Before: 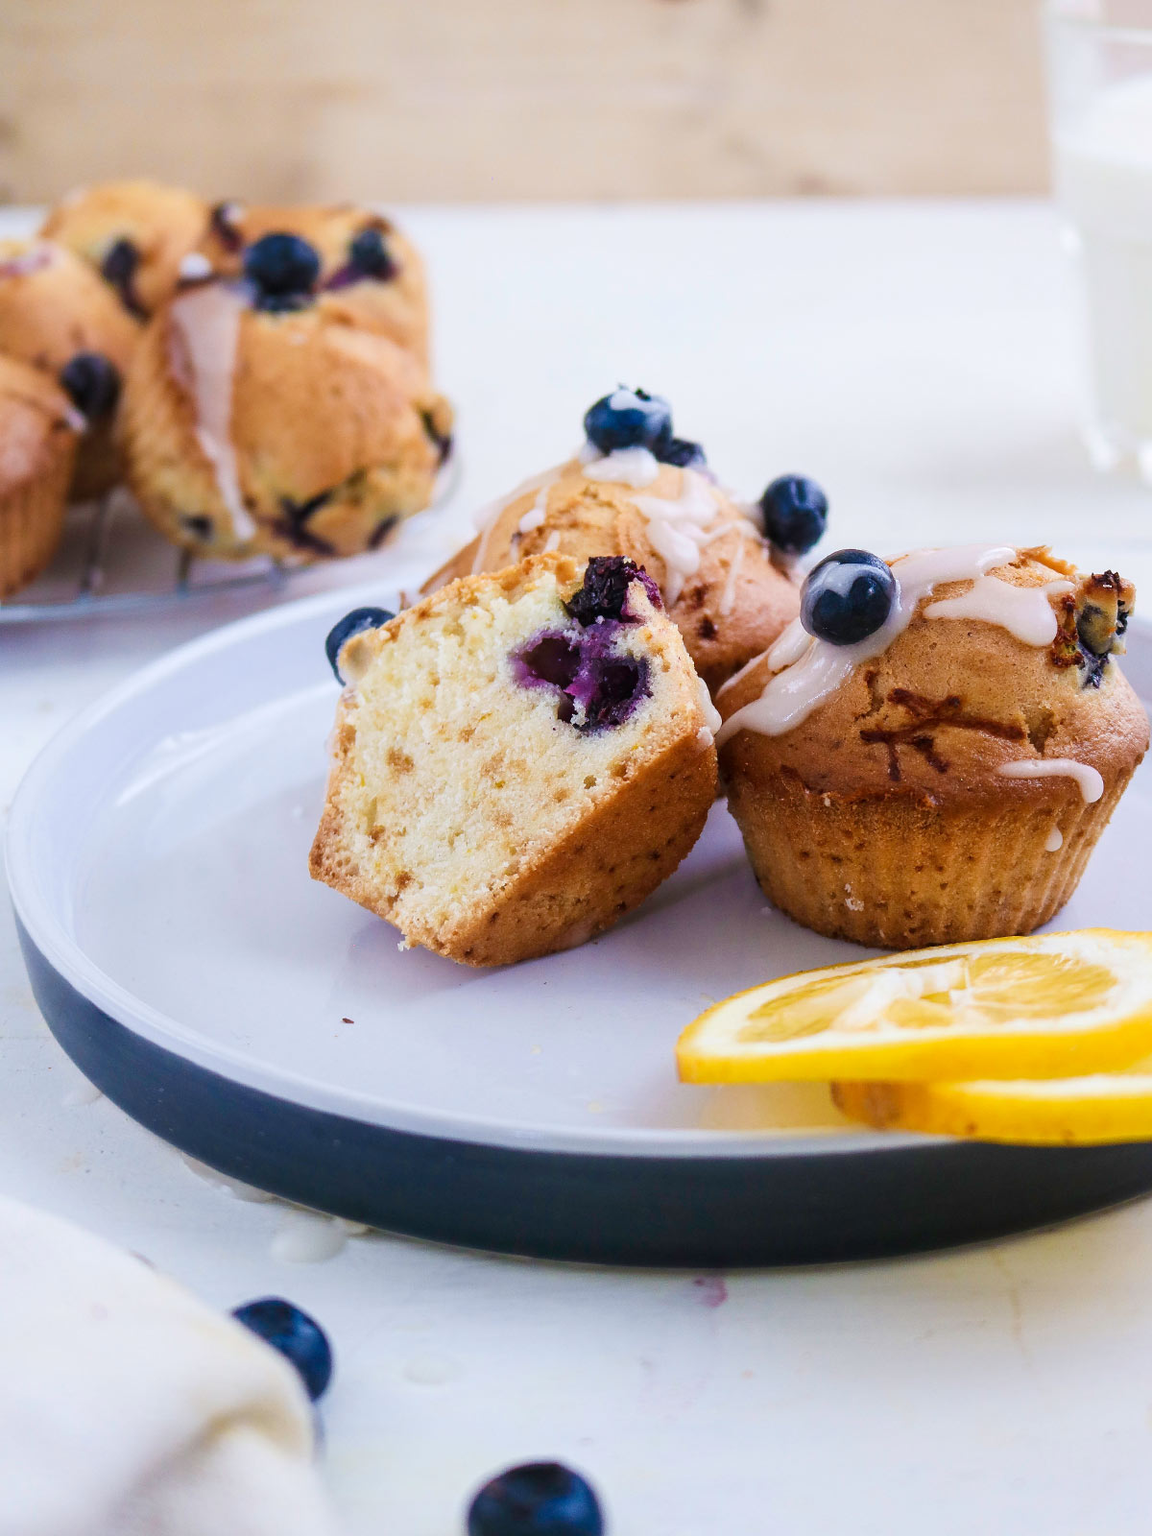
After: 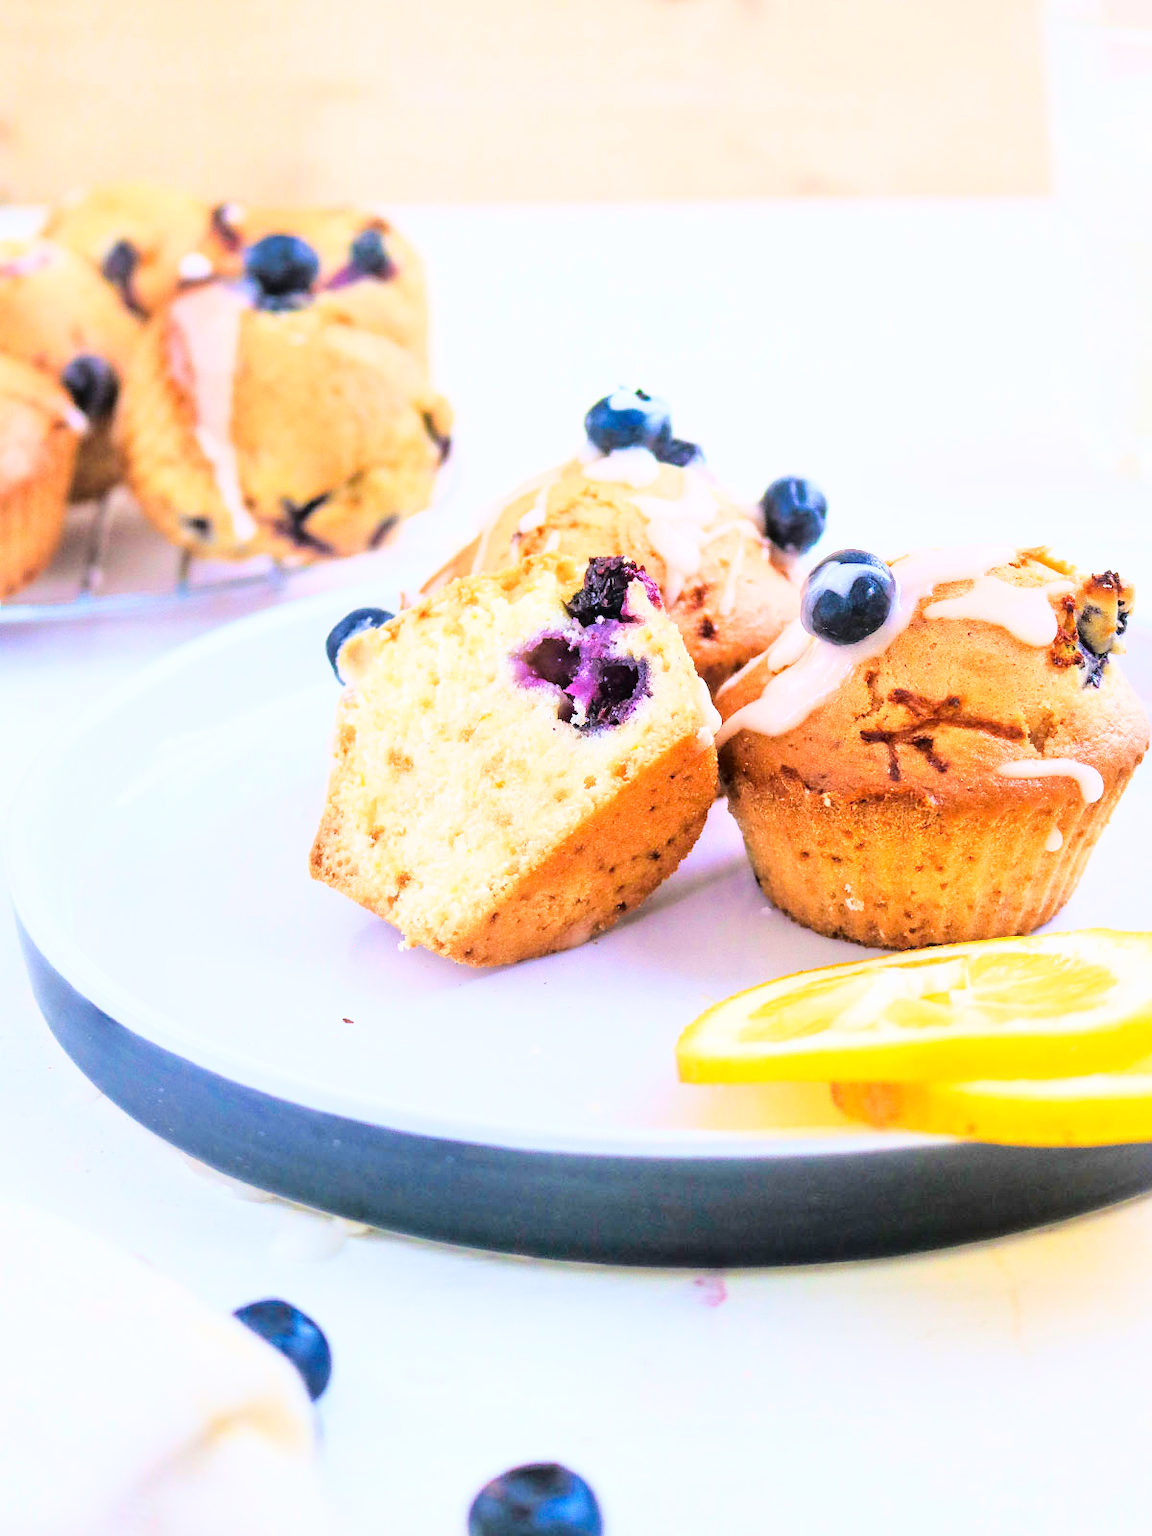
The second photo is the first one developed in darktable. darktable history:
white balance: emerald 1
tone equalizer: -7 EV 0.15 EV, -6 EV 0.6 EV, -5 EV 1.15 EV, -4 EV 1.33 EV, -3 EV 1.15 EV, -2 EV 0.6 EV, -1 EV 0.15 EV, mask exposure compensation -0.5 EV
base curve: curves: ch0 [(0, 0) (0.018, 0.026) (0.143, 0.37) (0.33, 0.731) (0.458, 0.853) (0.735, 0.965) (0.905, 0.986) (1, 1)]
